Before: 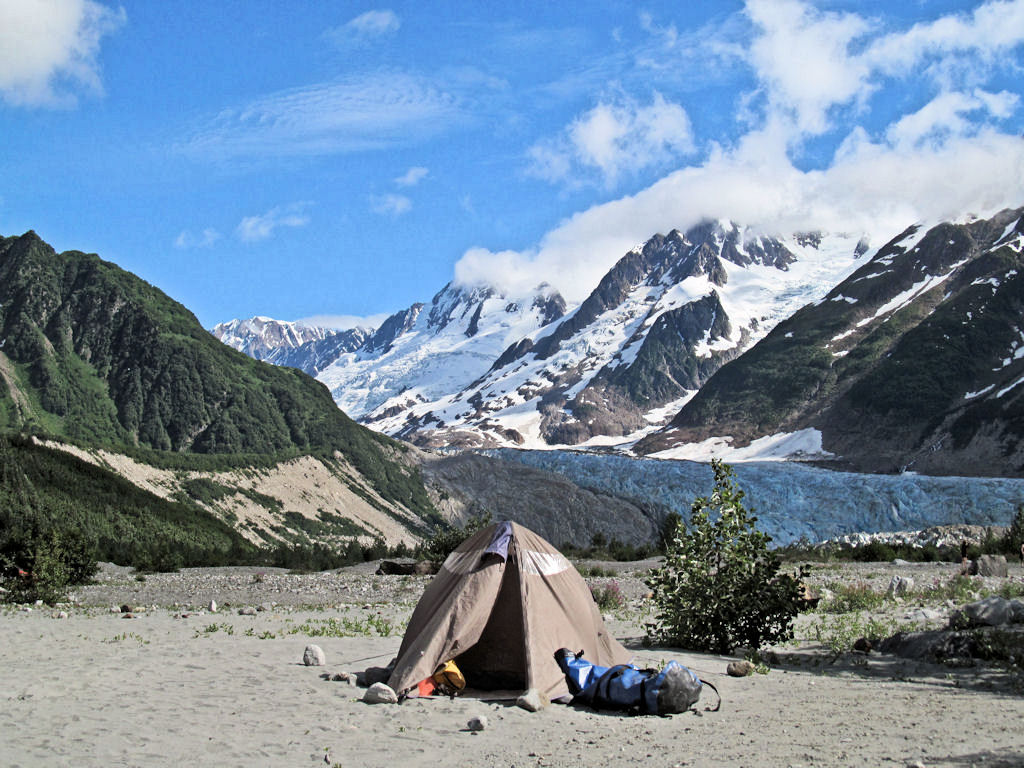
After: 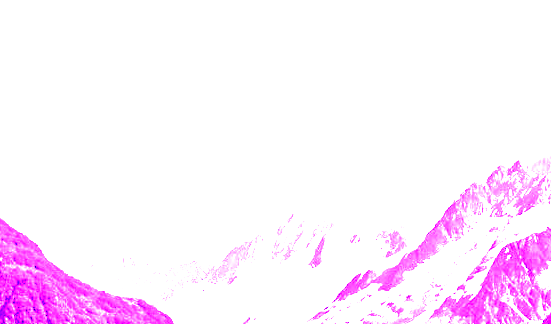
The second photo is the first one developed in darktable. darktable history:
color calibration: illuminant as shot in camera, x 0.37, y 0.382, temperature 4313.32 K
white balance: red 8, blue 8
crop: left 15.306%, top 9.065%, right 30.789%, bottom 48.638%
